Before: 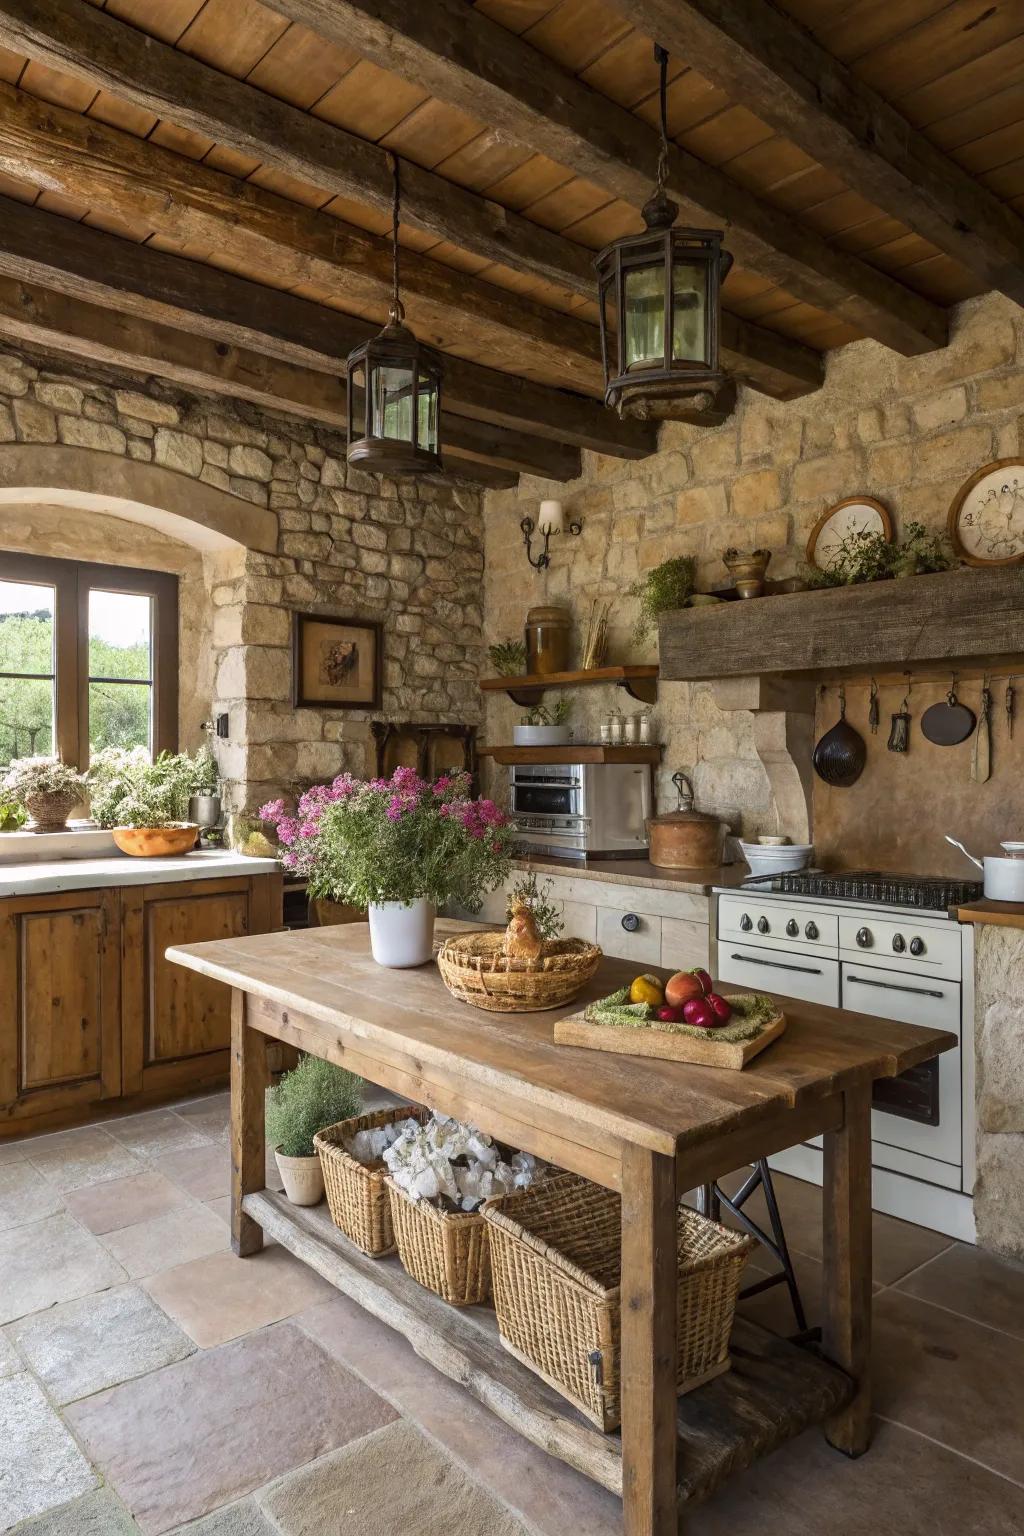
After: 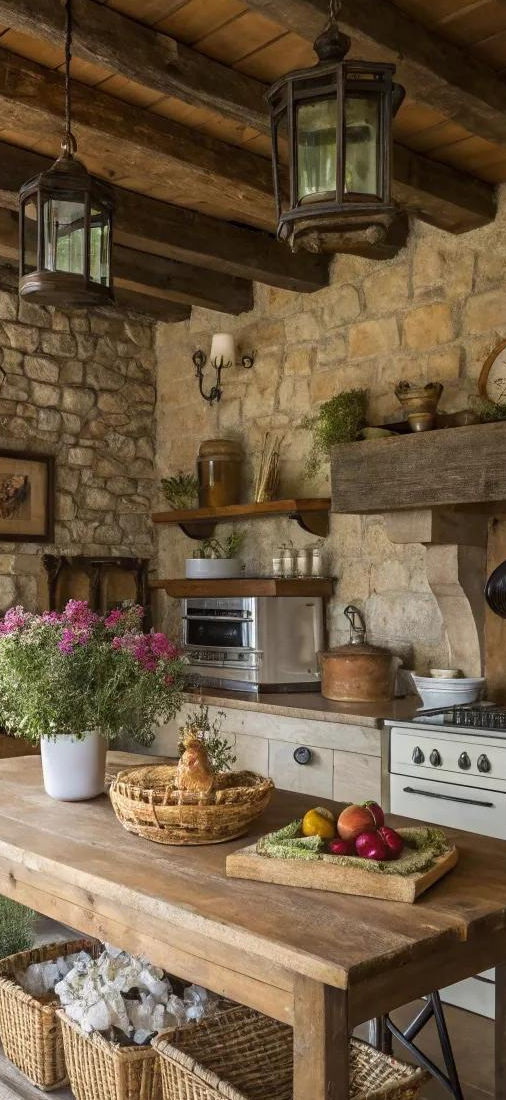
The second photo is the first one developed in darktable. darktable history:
crop: left 32.074%, top 10.932%, right 18.464%, bottom 17.4%
